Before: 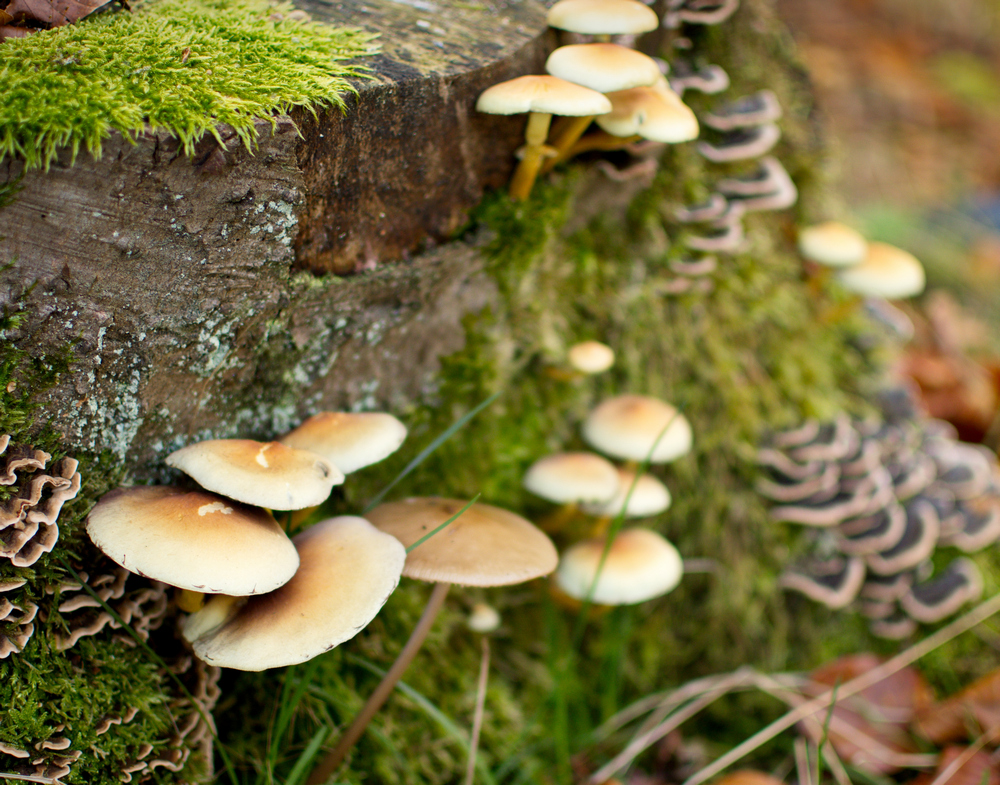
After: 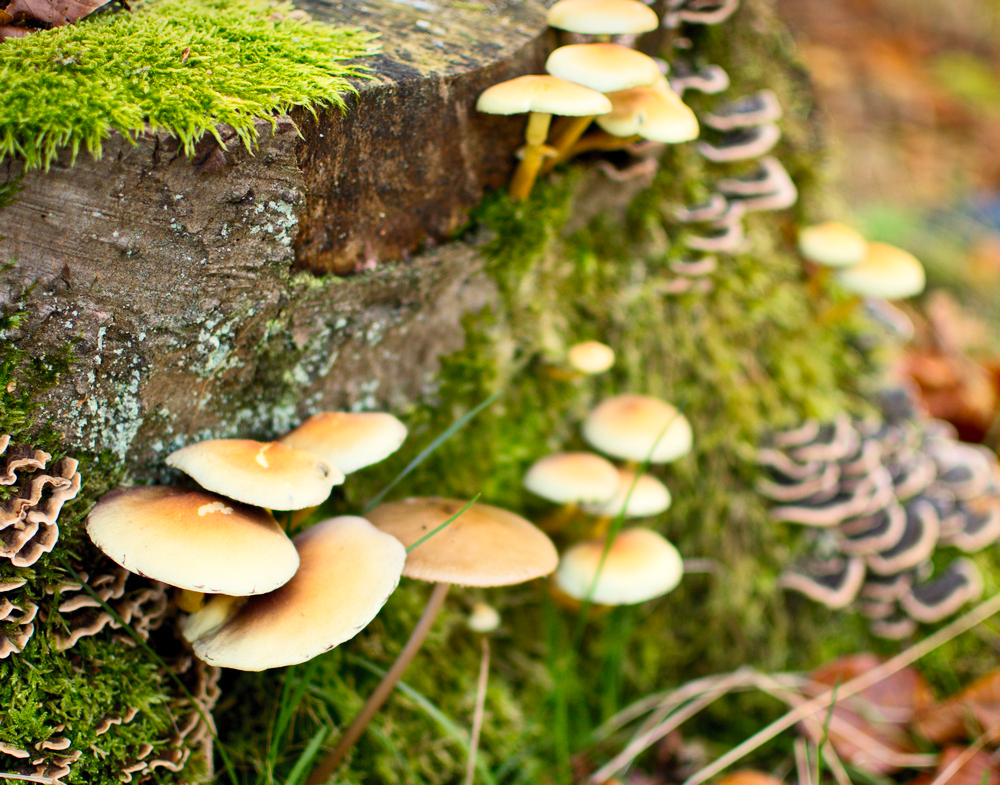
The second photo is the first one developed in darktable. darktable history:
contrast brightness saturation: contrast 0.197, brightness 0.156, saturation 0.224
shadows and highlights: soften with gaussian
tone equalizer: edges refinement/feathering 500, mask exposure compensation -1.57 EV, preserve details no
